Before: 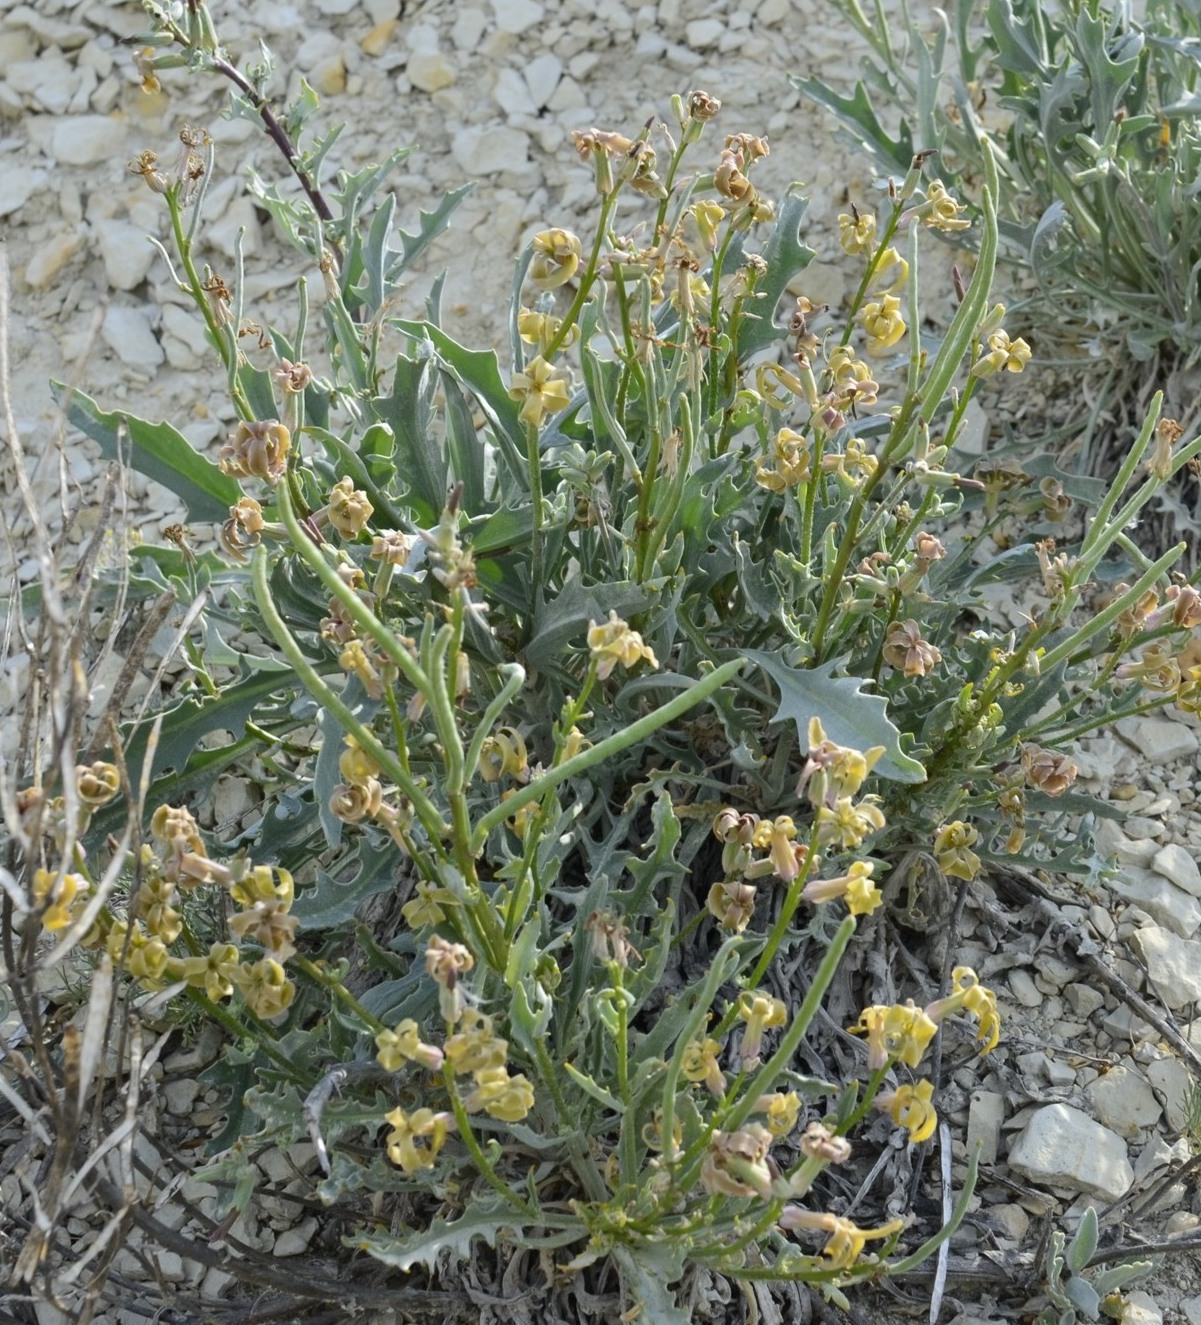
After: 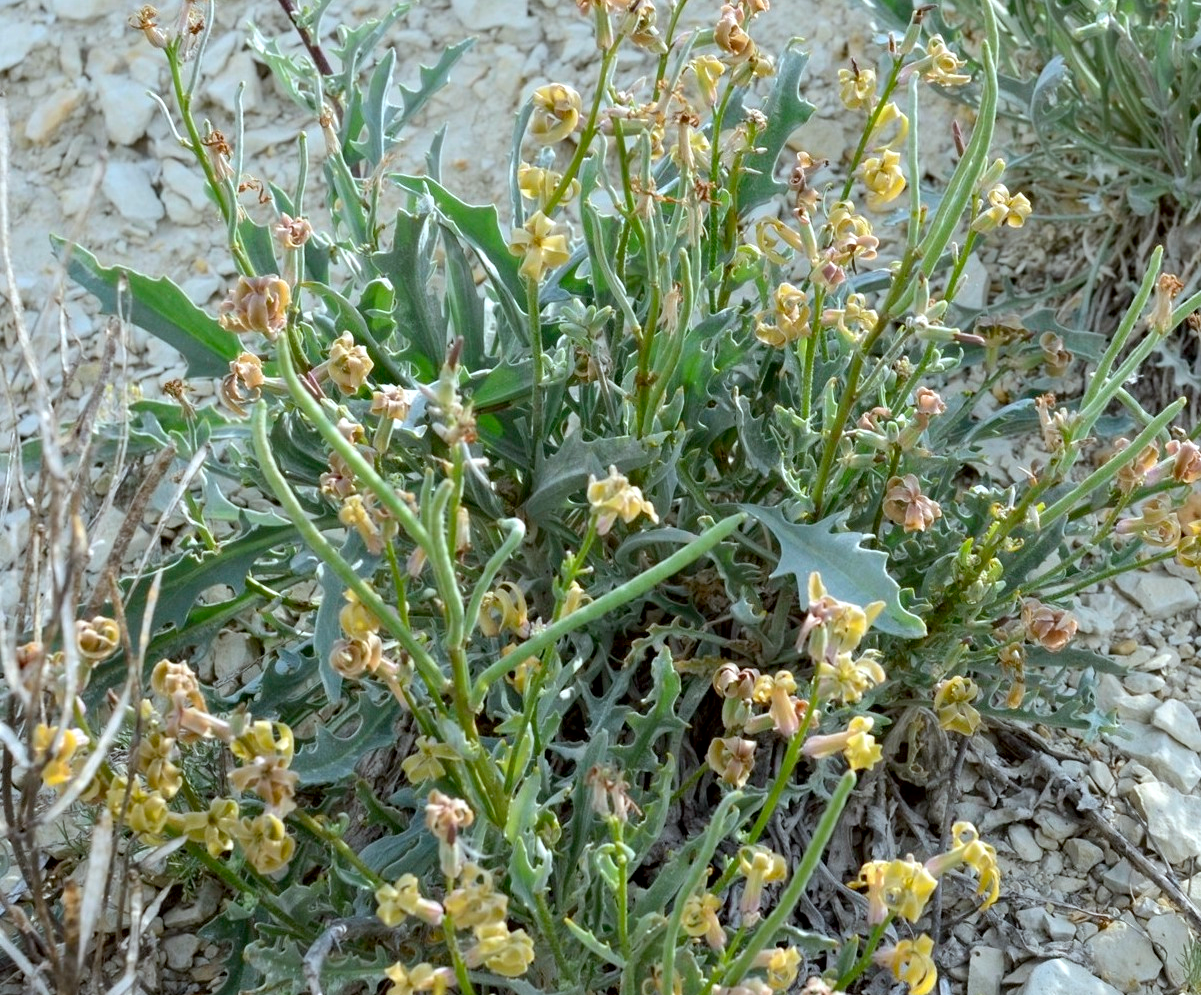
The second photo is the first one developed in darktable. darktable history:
exposure: black level correction 0.005, exposure 0.276 EV, compensate highlight preservation false
color correction: highlights a* -3.4, highlights b* -6.49, shadows a* 3.07, shadows b* 5.51
crop: top 11.013%, bottom 13.875%
